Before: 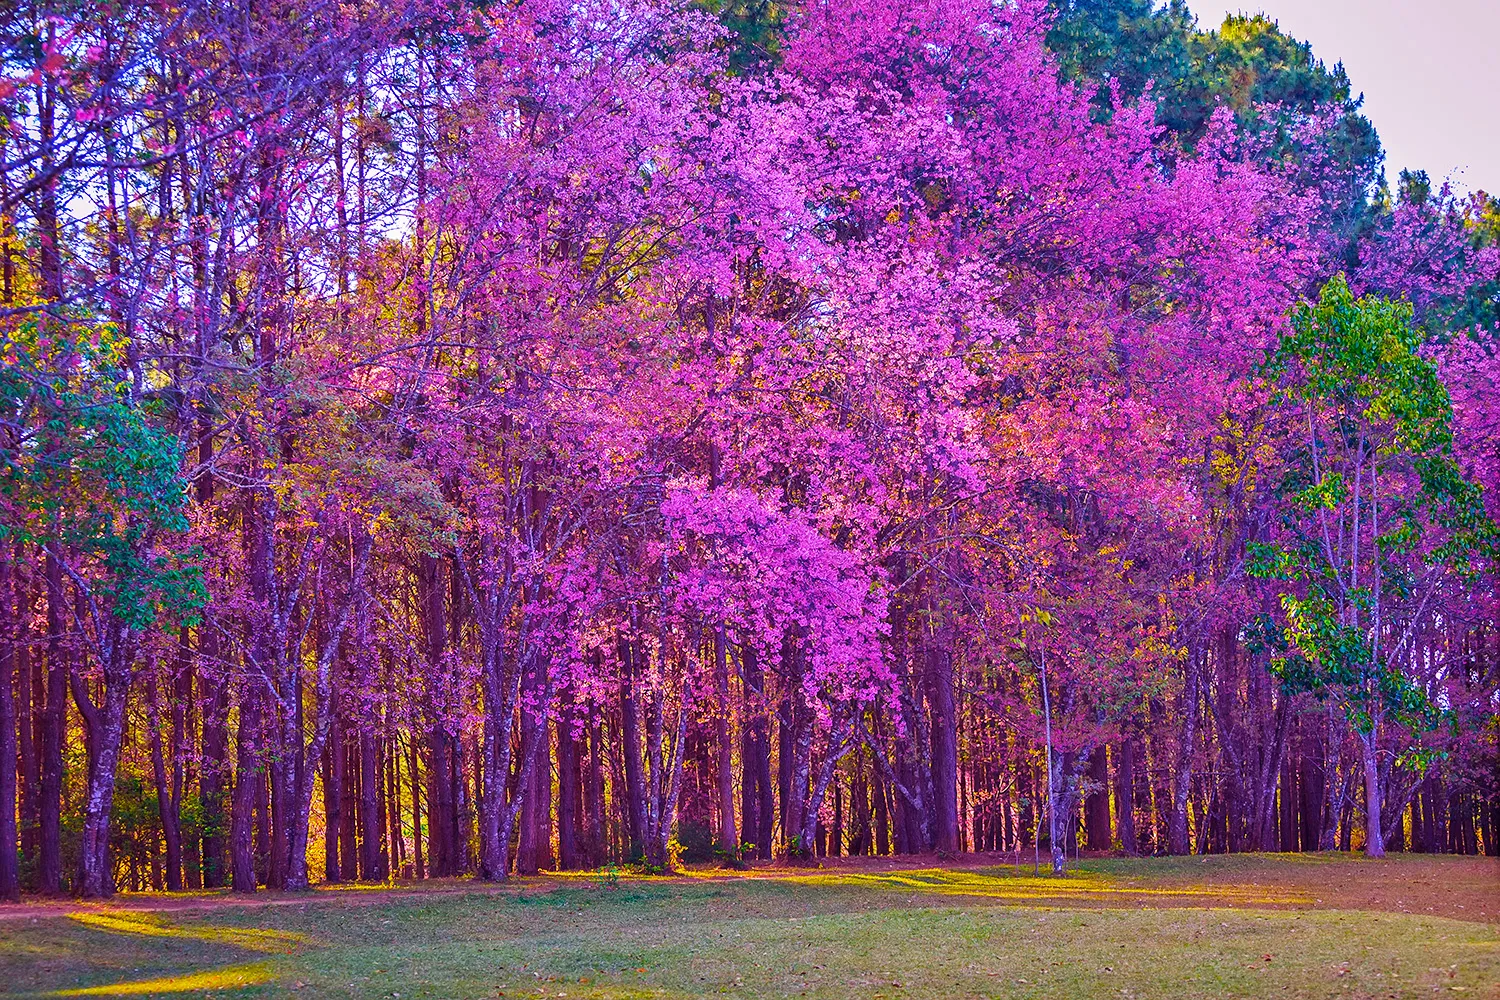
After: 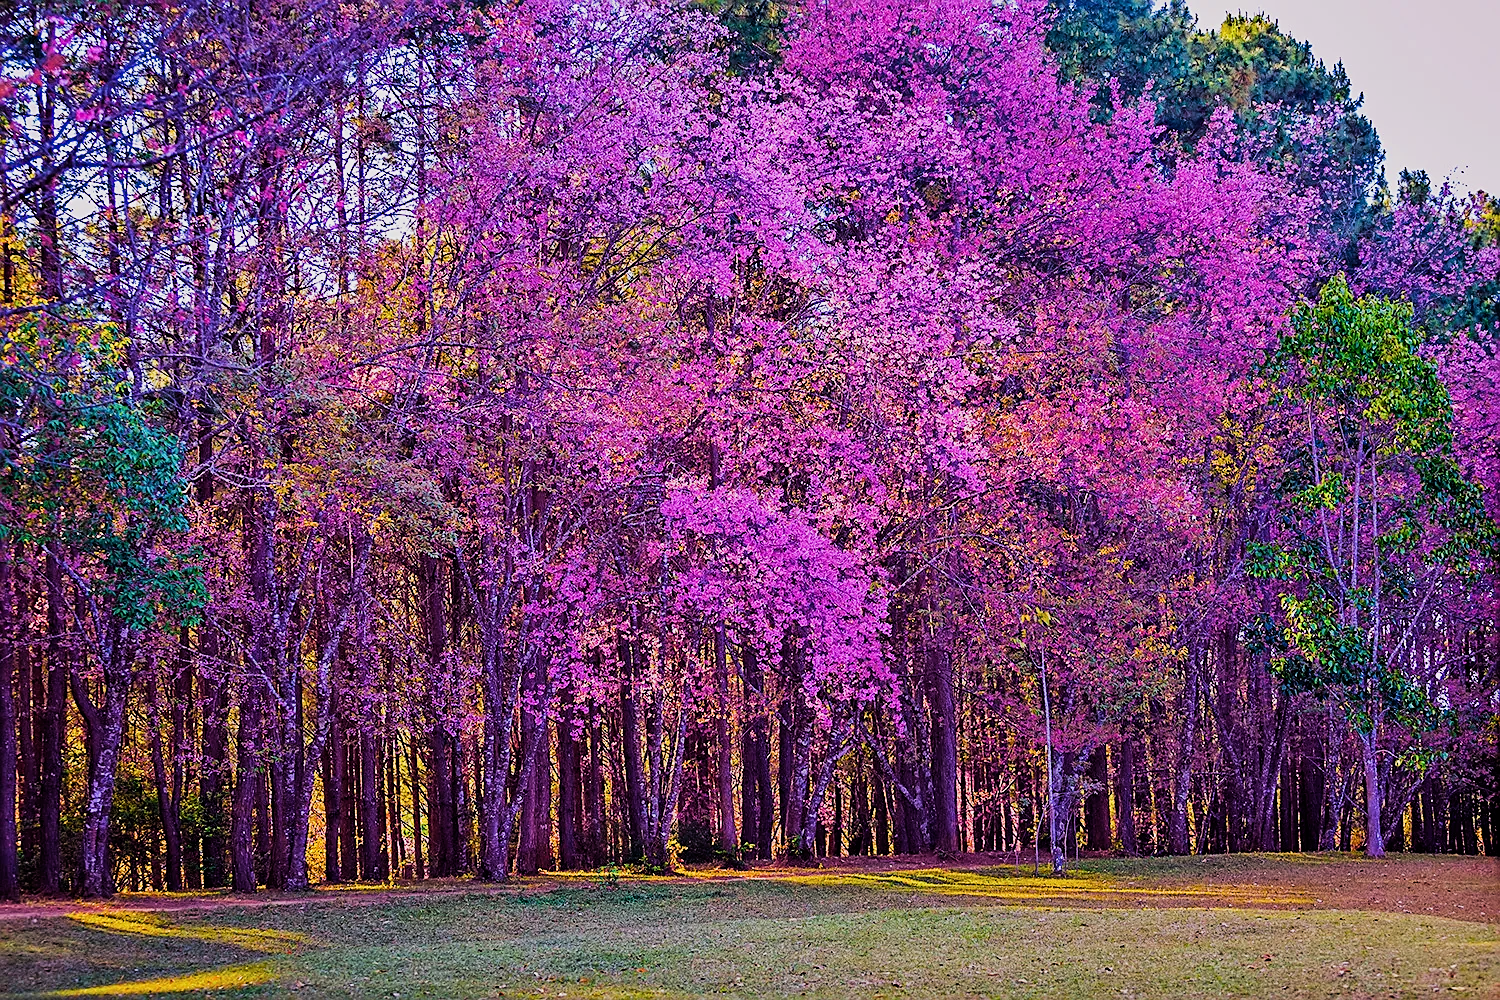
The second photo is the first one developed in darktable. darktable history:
filmic rgb: black relative exposure -5 EV, hardness 2.88, contrast 1.3, highlights saturation mix -30%
sharpen: amount 0.575
